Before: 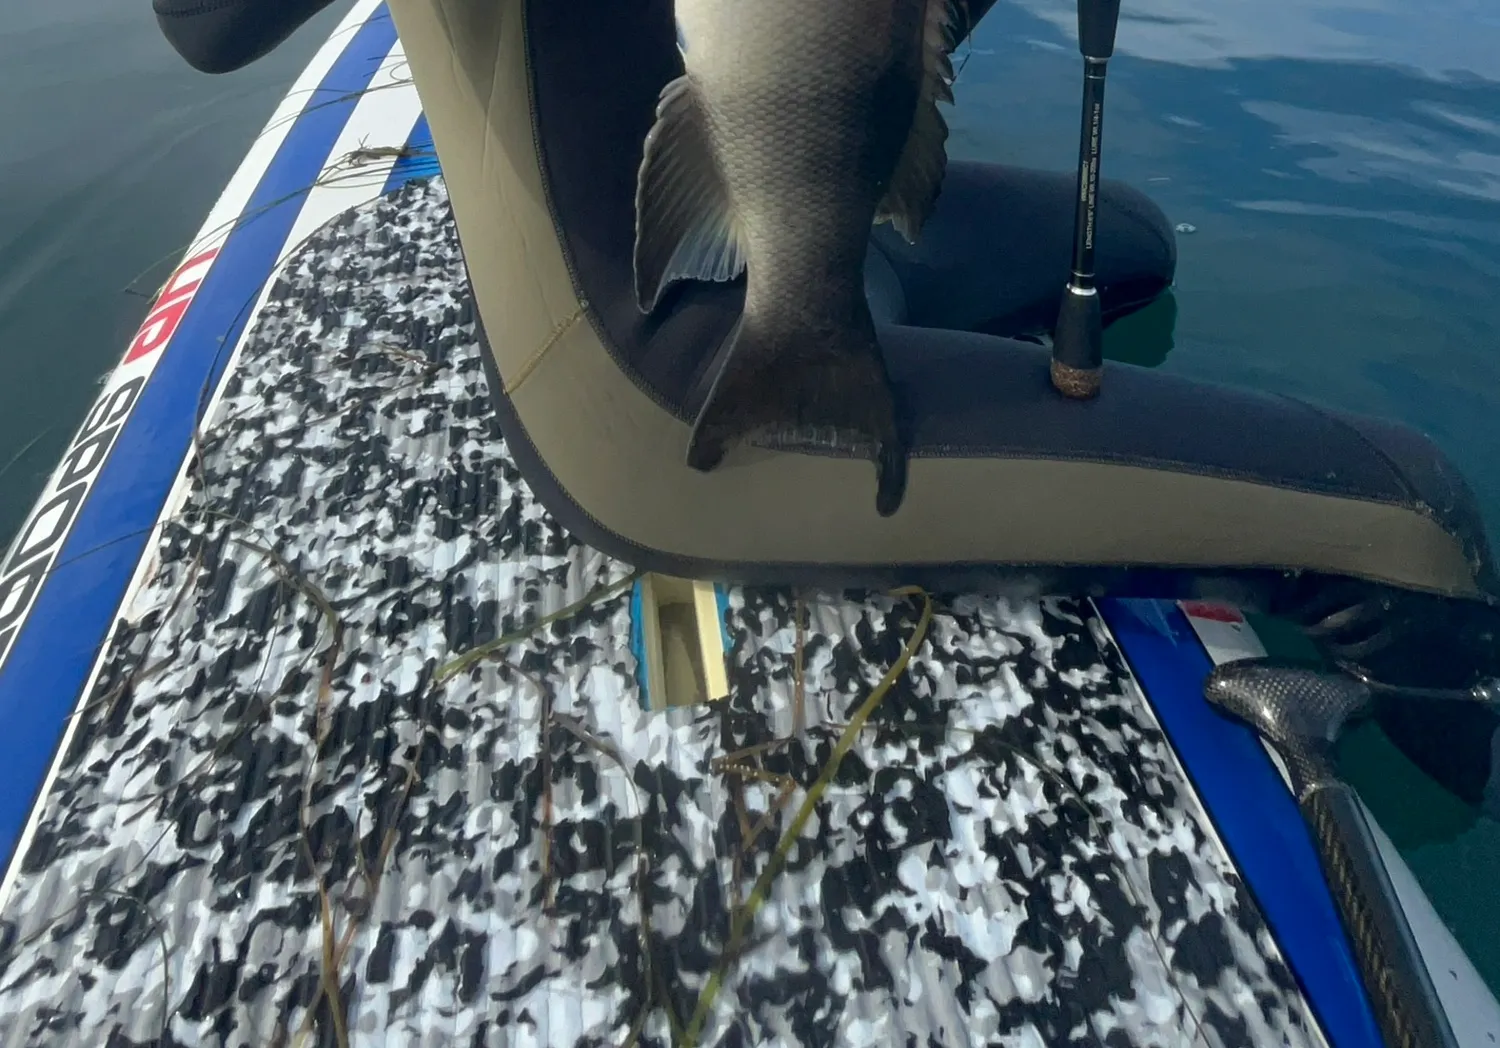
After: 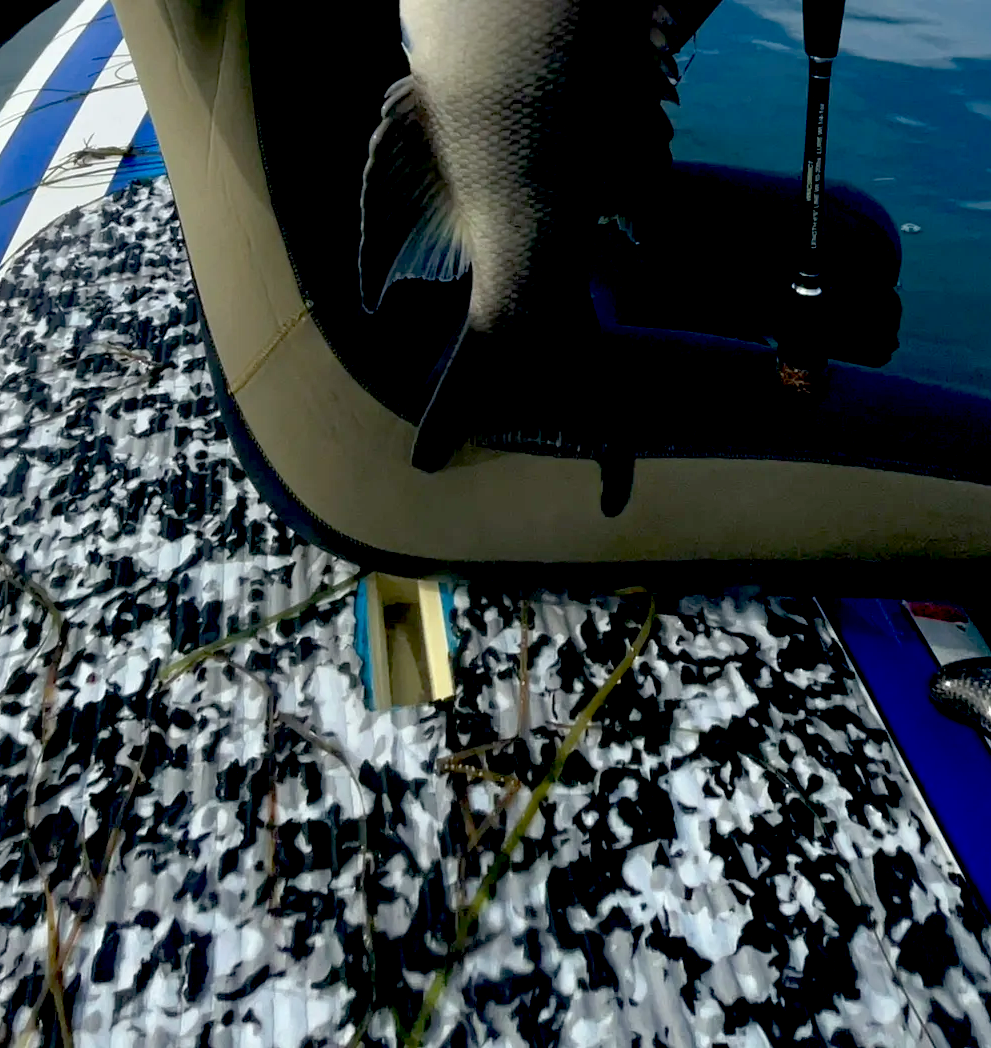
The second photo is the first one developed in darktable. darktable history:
crop and rotate: left 18.368%, right 15.5%
exposure: black level correction 0.047, exposure 0.013 EV, compensate exposure bias true, compensate highlight preservation false
